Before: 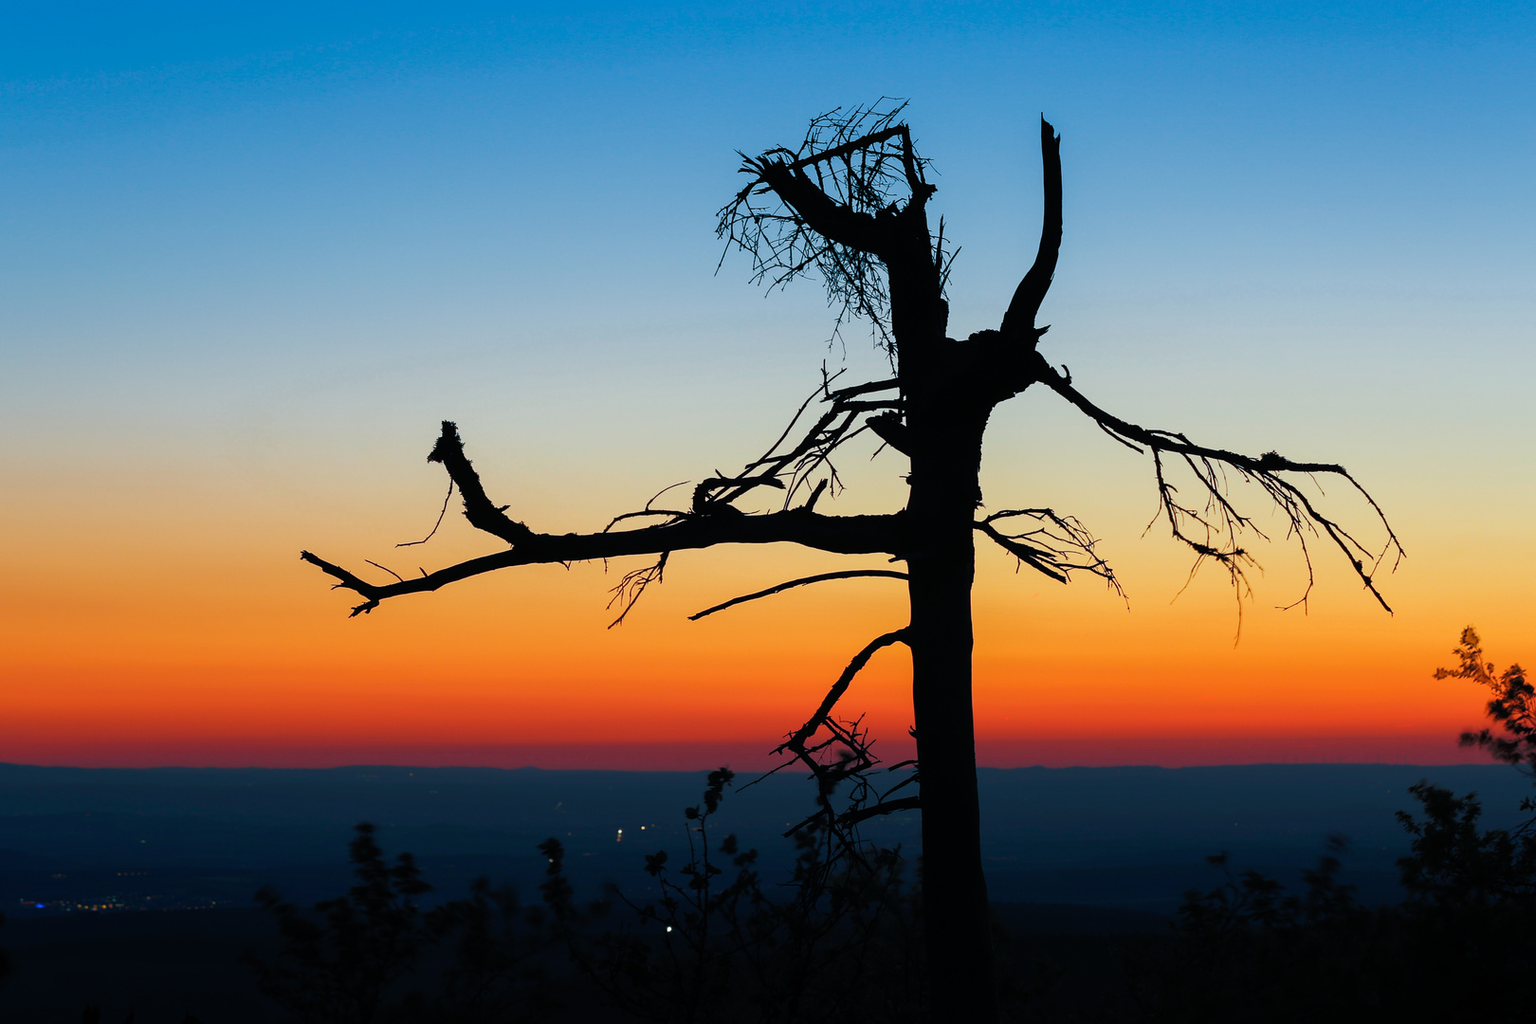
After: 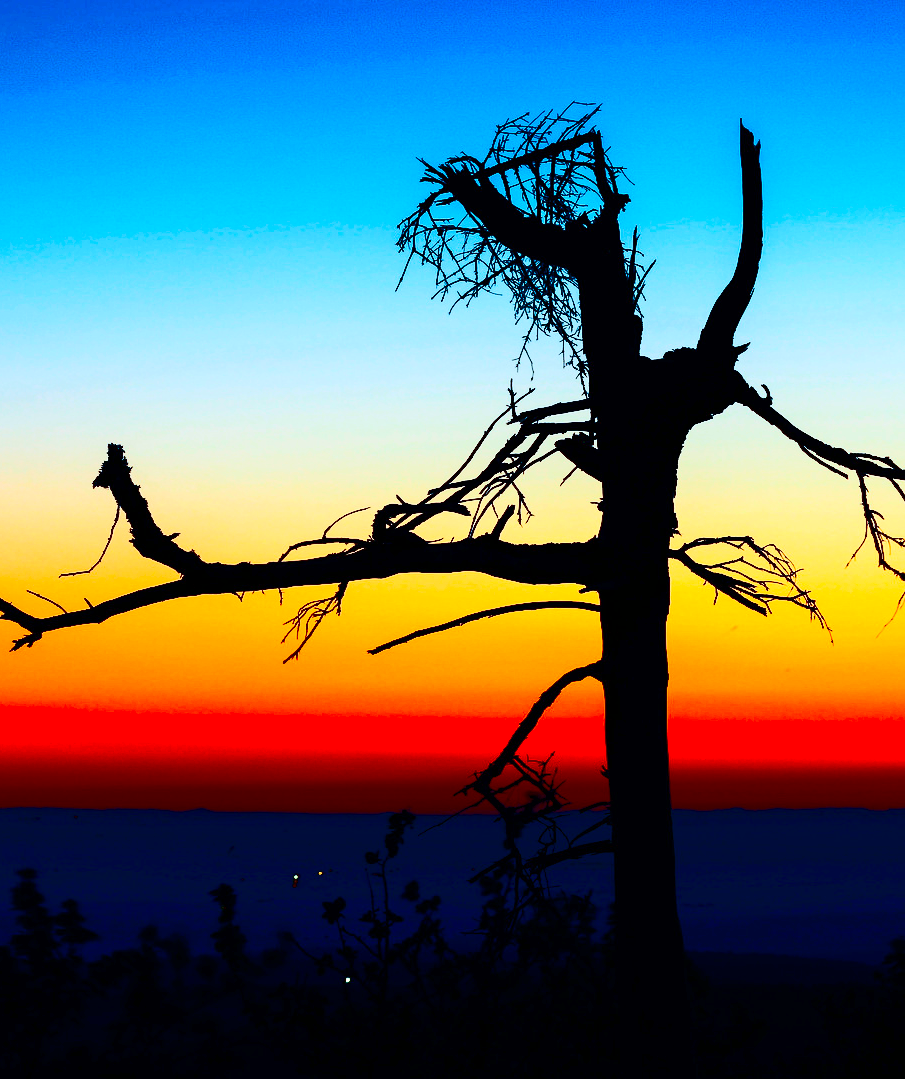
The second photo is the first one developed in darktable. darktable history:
exposure: black level correction 0.005, exposure 0.278 EV, compensate exposure bias true, compensate highlight preservation false
crop: left 22.123%, right 21.971%, bottom 0.006%
contrast brightness saturation: contrast 0.757, brightness -0.981, saturation 0.985
